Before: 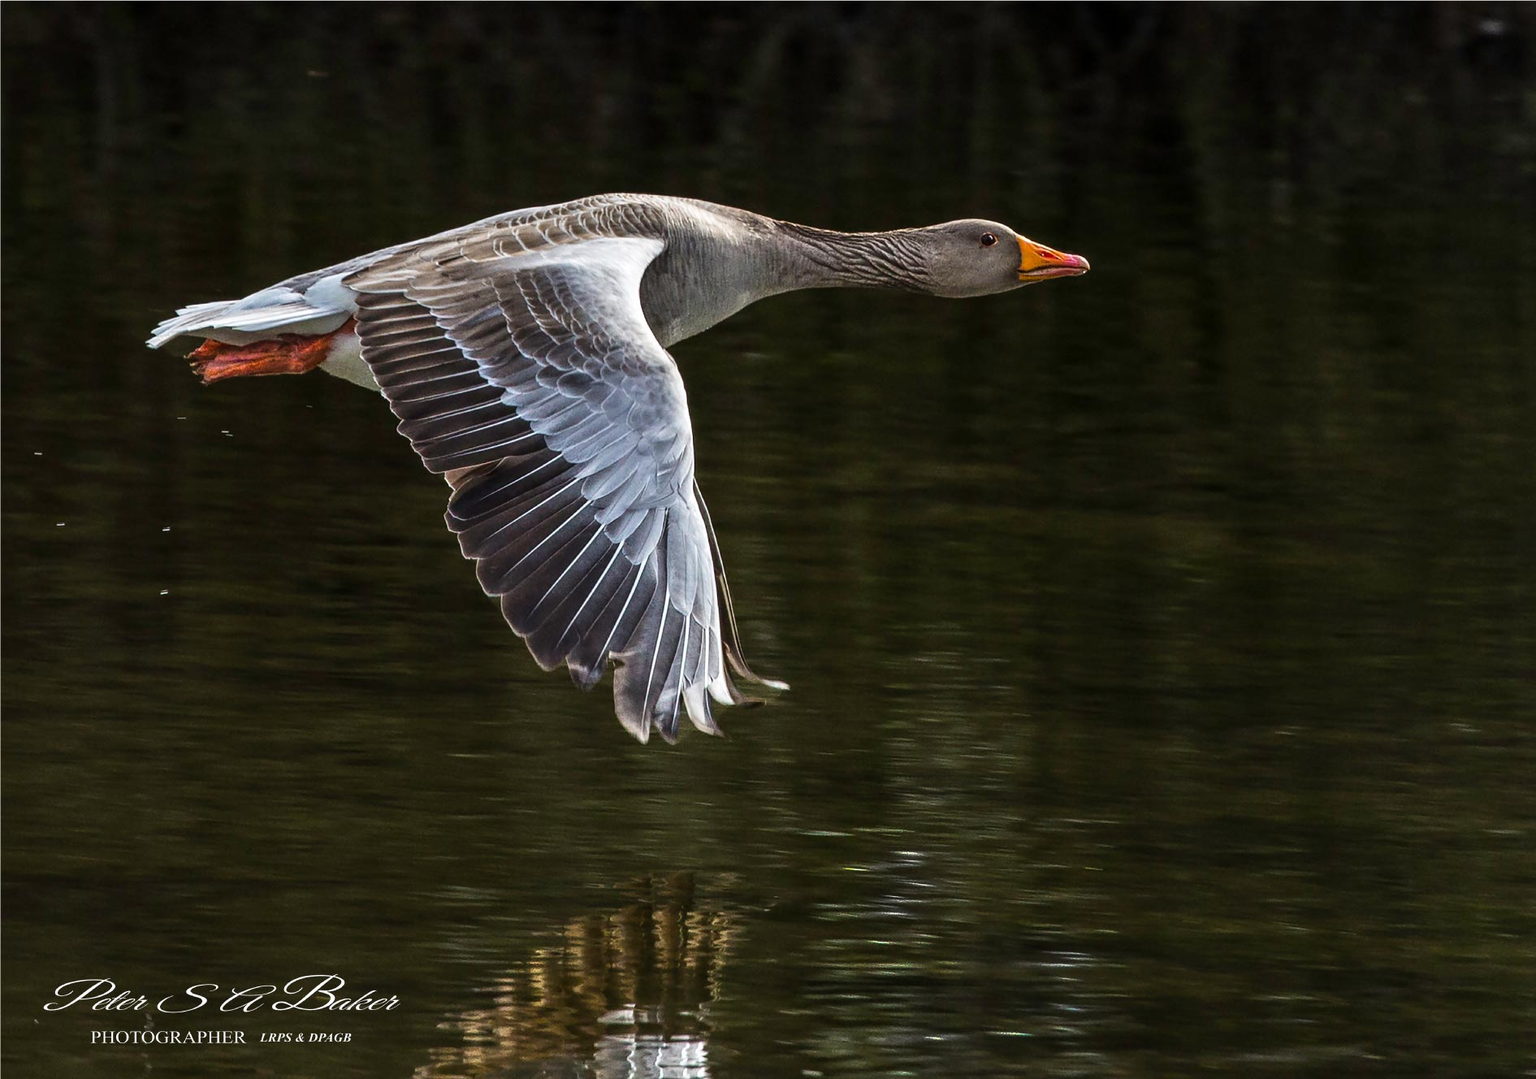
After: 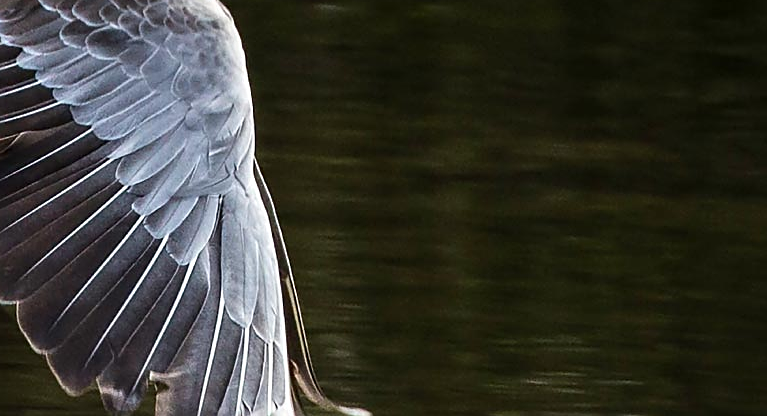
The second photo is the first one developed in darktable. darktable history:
crop: left 31.767%, top 32.451%, right 27.645%, bottom 36.157%
sharpen: on, module defaults
